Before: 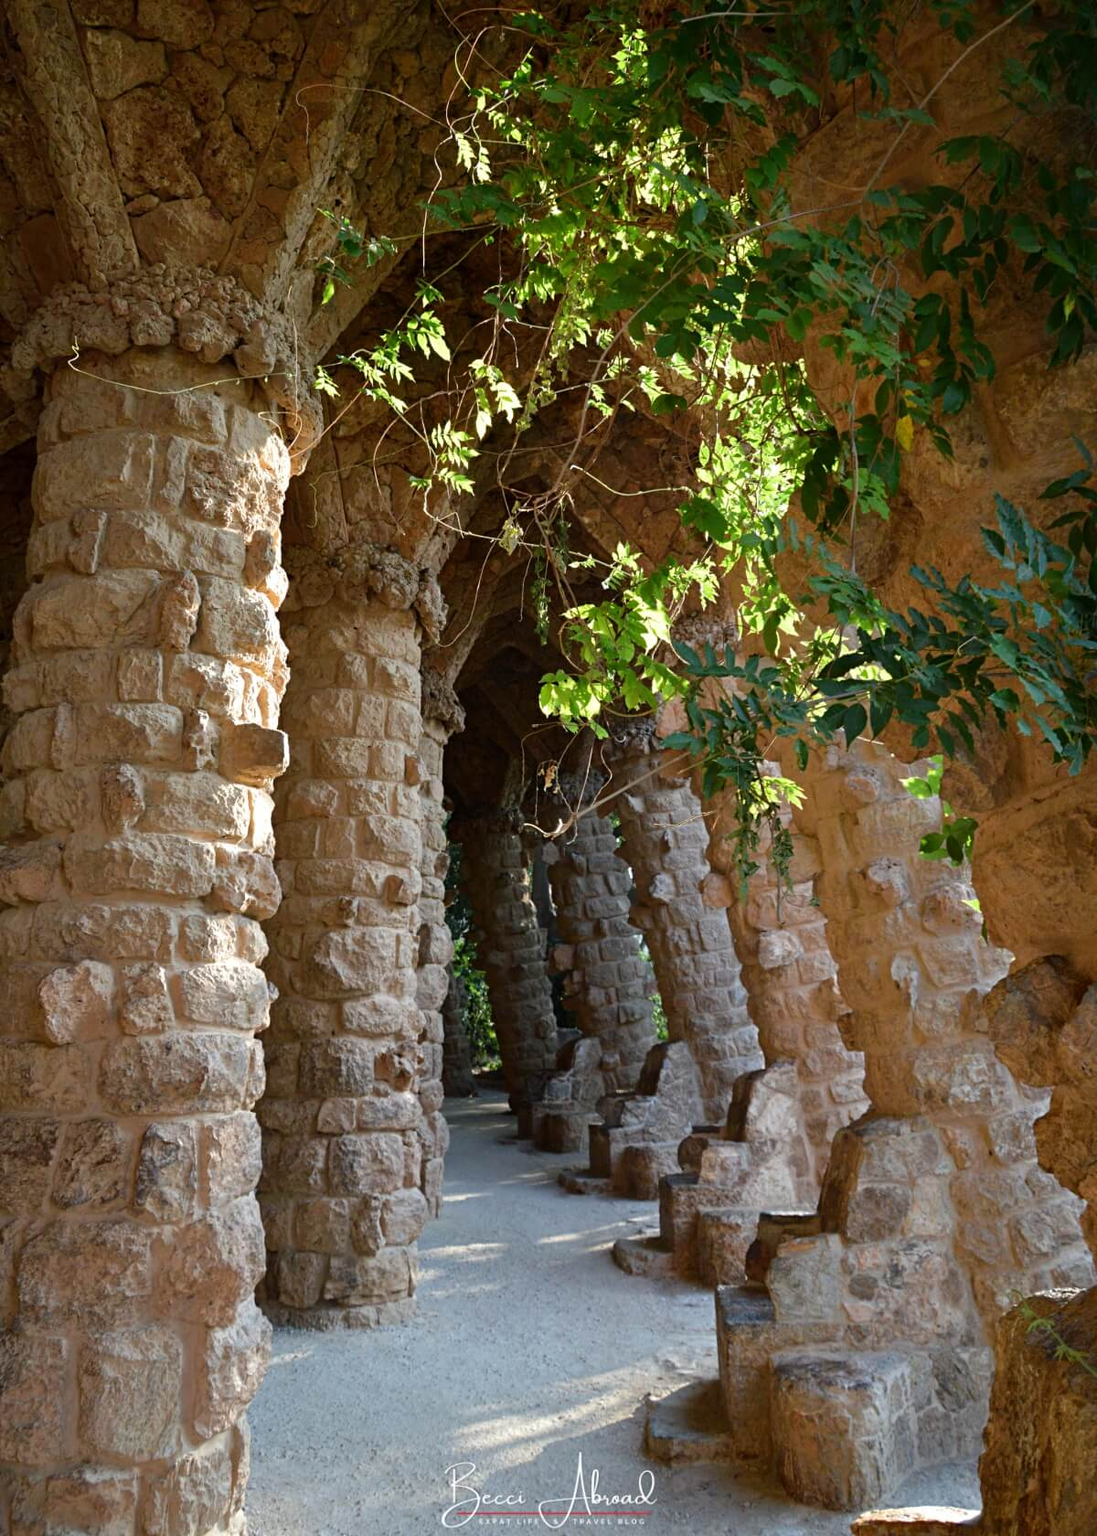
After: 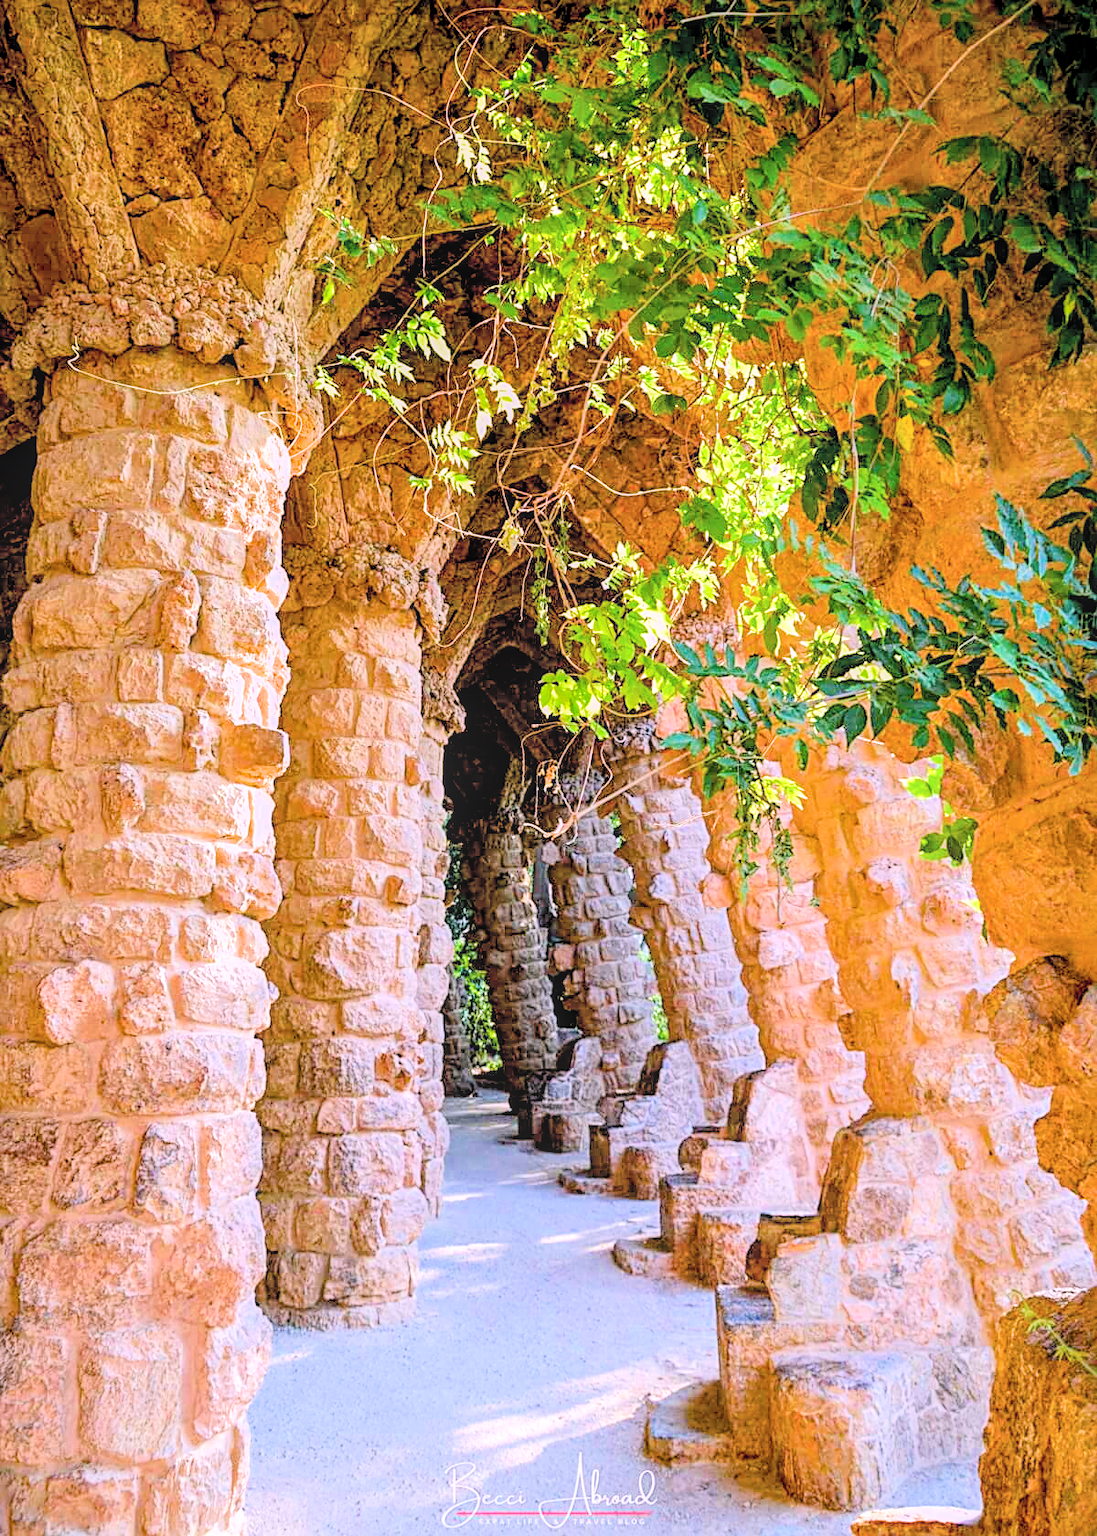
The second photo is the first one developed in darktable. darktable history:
sharpen: on, module defaults
filmic rgb: black relative exposure -6.15 EV, white relative exposure 6.96 EV, hardness 2.23, color science v6 (2022)
contrast brightness saturation: brightness 0.15
white balance: red 1.066, blue 1.119
color balance rgb: perceptual saturation grading › global saturation 20%, global vibrance 20%
exposure: black level correction 0.005, exposure 2.084 EV, compensate highlight preservation false
local contrast: highlights 74%, shadows 55%, detail 176%, midtone range 0.207
